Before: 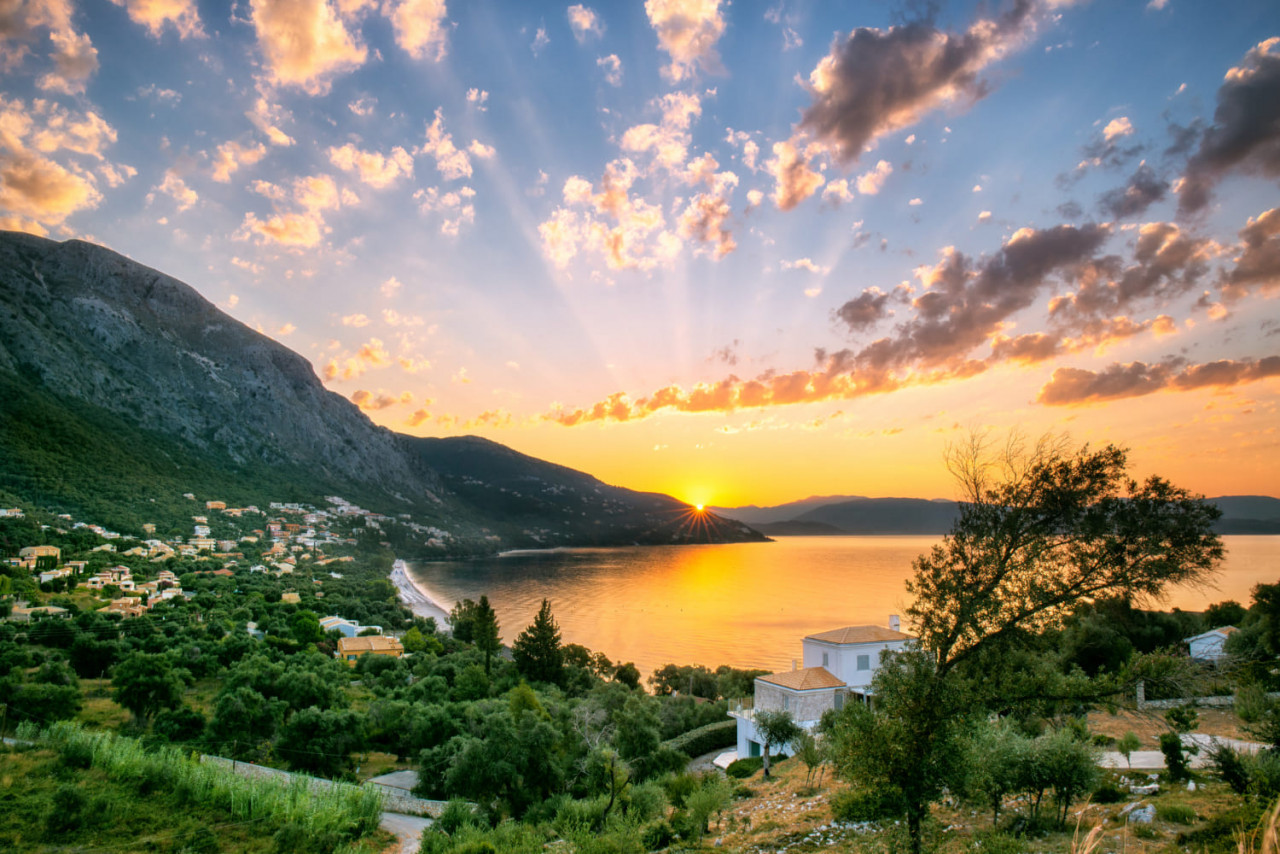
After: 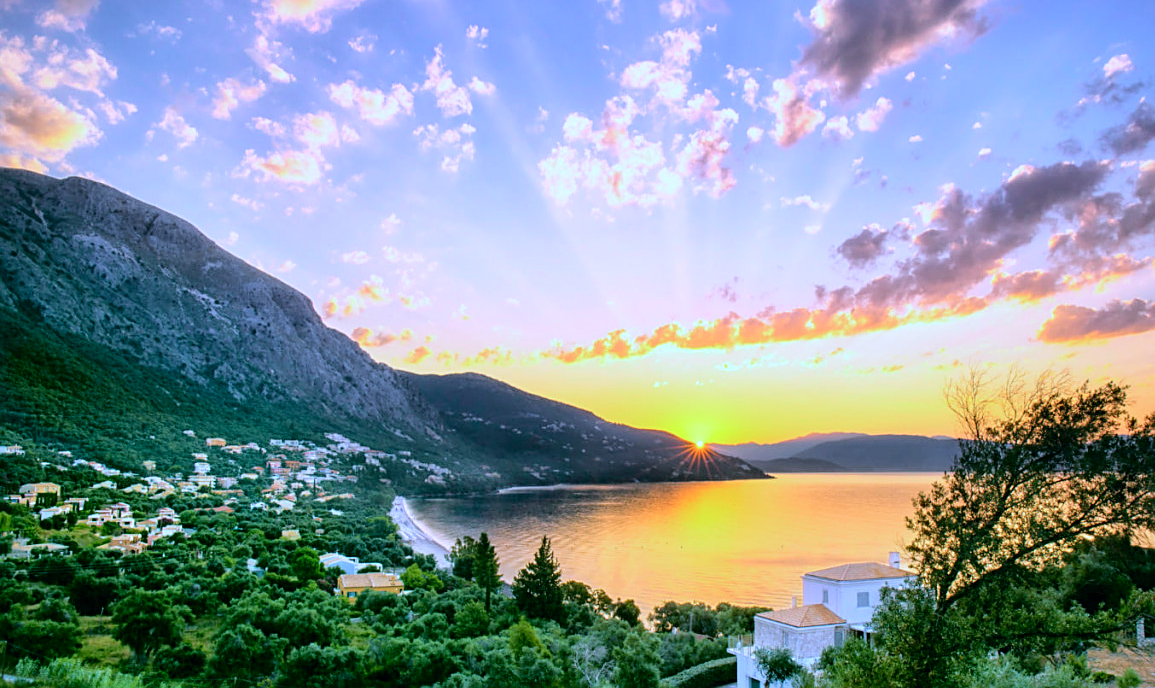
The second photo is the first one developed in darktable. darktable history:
crop: top 7.49%, right 9.717%, bottom 11.943%
white balance: red 0.871, blue 1.249
color calibration: illuminant as shot in camera, x 0.358, y 0.373, temperature 4628.91 K
tone curve: curves: ch0 [(0, 0) (0.051, 0.047) (0.102, 0.099) (0.228, 0.275) (0.432, 0.535) (0.695, 0.778) (0.908, 0.946) (1, 1)]; ch1 [(0, 0) (0.339, 0.298) (0.402, 0.363) (0.453, 0.421) (0.483, 0.469) (0.494, 0.493) (0.504, 0.501) (0.527, 0.538) (0.563, 0.595) (0.597, 0.632) (1, 1)]; ch2 [(0, 0) (0.48, 0.48) (0.504, 0.5) (0.539, 0.554) (0.59, 0.63) (0.642, 0.684) (0.824, 0.815) (1, 1)], color space Lab, independent channels, preserve colors none
sharpen: on, module defaults
